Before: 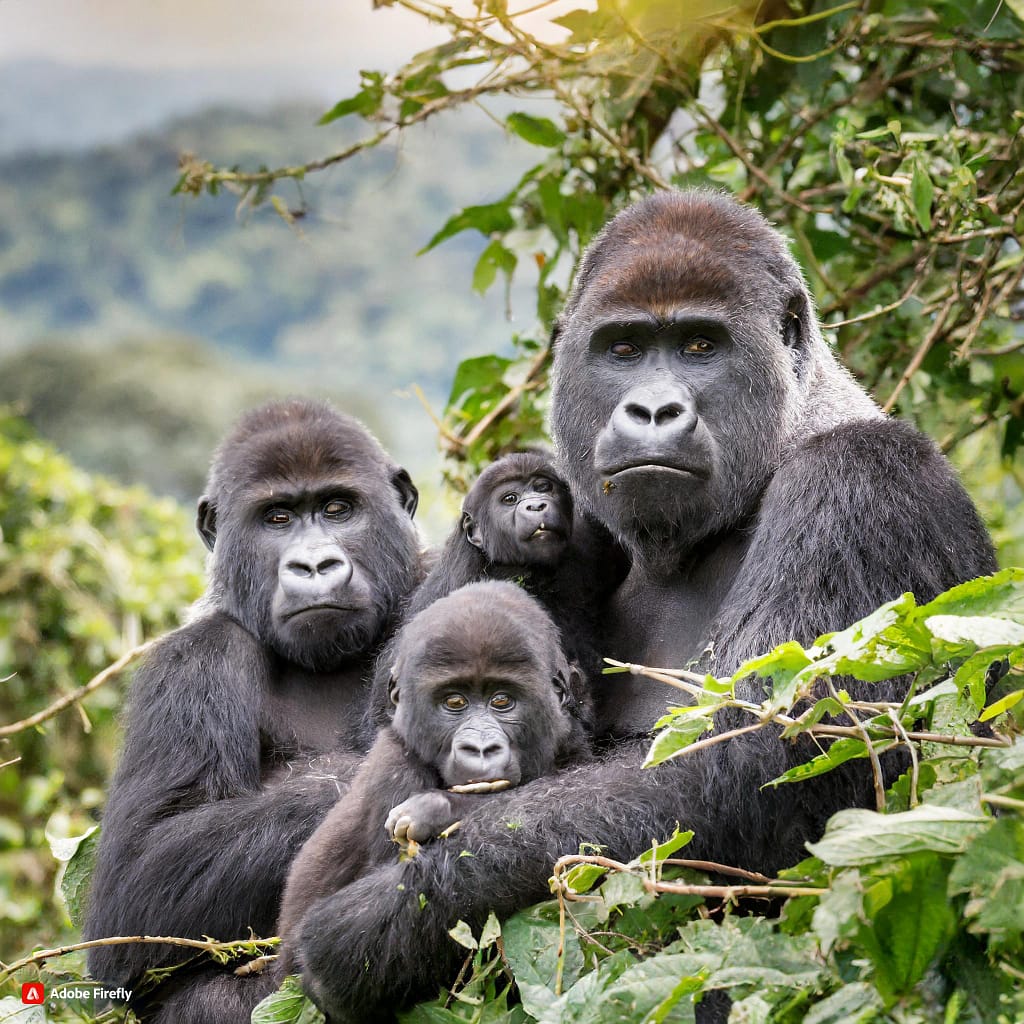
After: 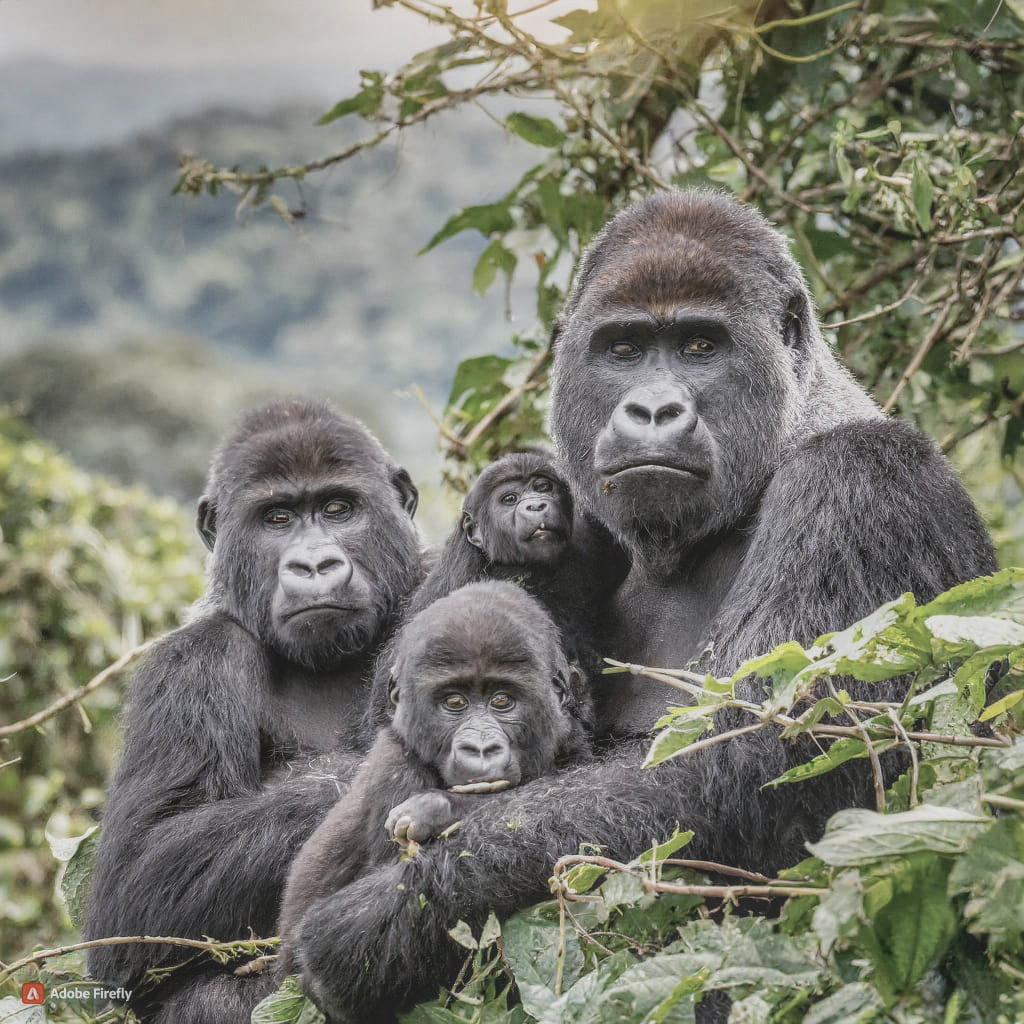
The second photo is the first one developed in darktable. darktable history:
local contrast: highlights 74%, shadows 55%, detail 177%, midtone range 0.206
contrast brightness saturation: contrast -0.25, saturation -0.446
